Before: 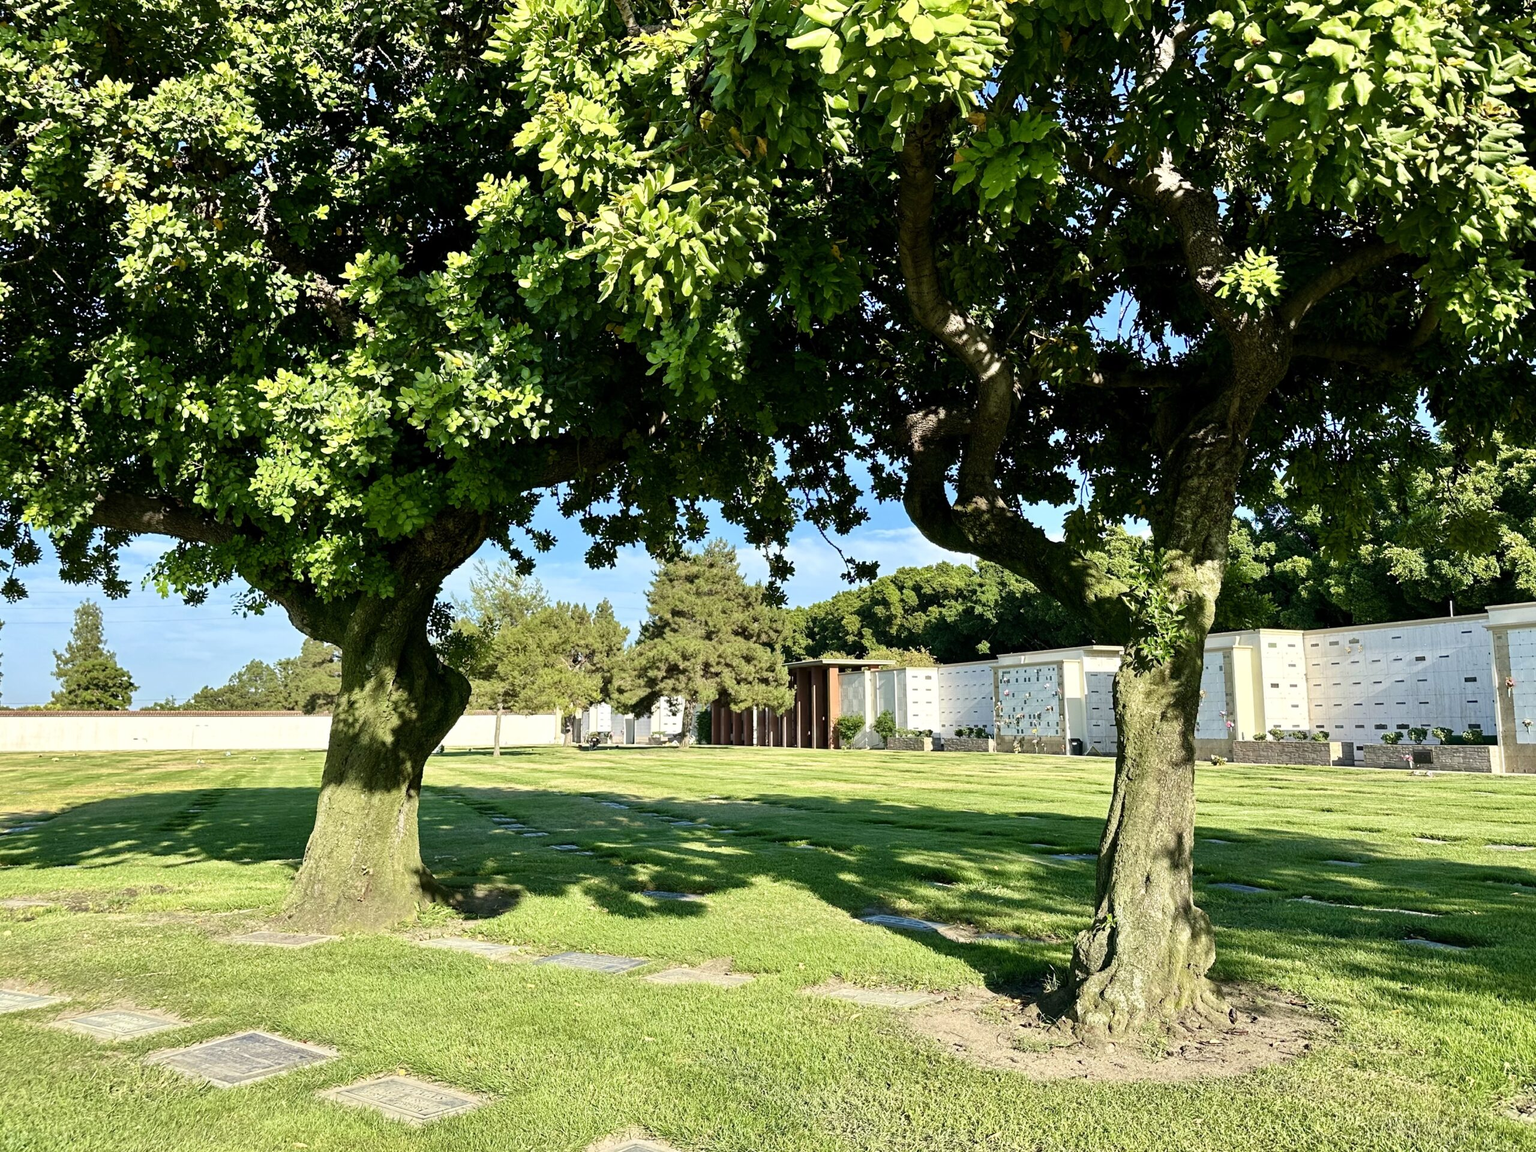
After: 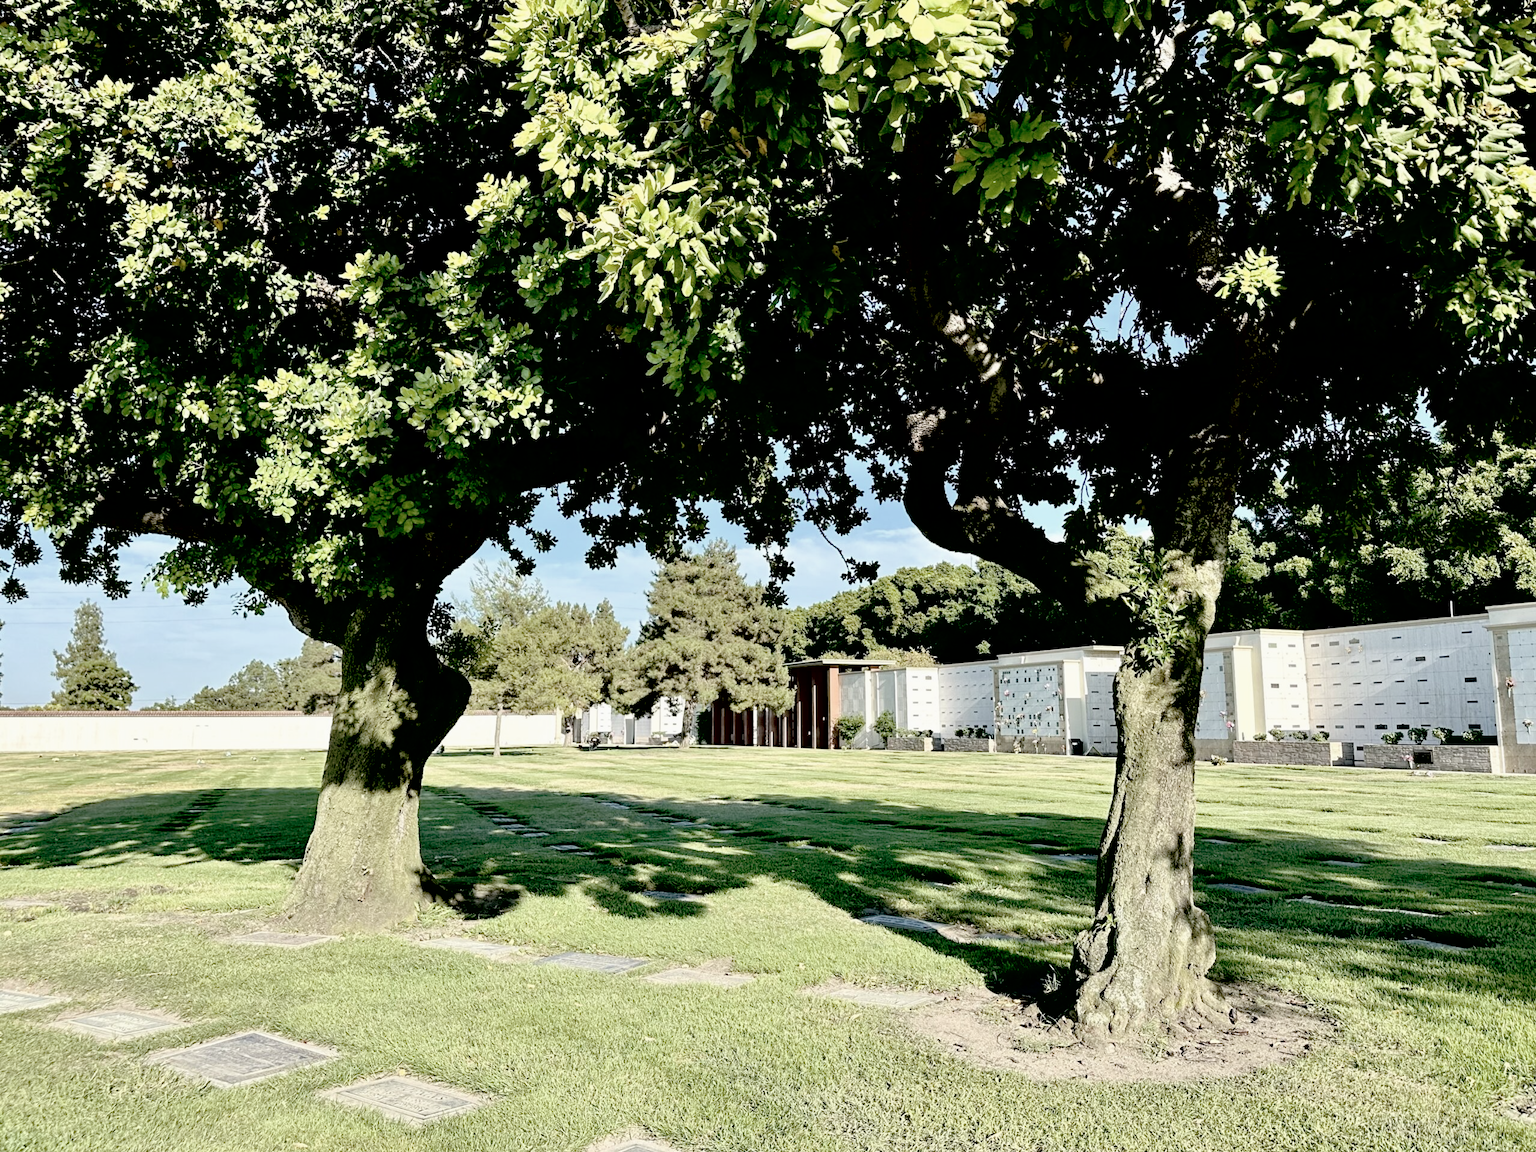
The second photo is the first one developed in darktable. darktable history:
contrast brightness saturation: brightness 0.18, saturation -0.5
exposure: black level correction 0.029, exposure -0.073 EV, compensate highlight preservation false
